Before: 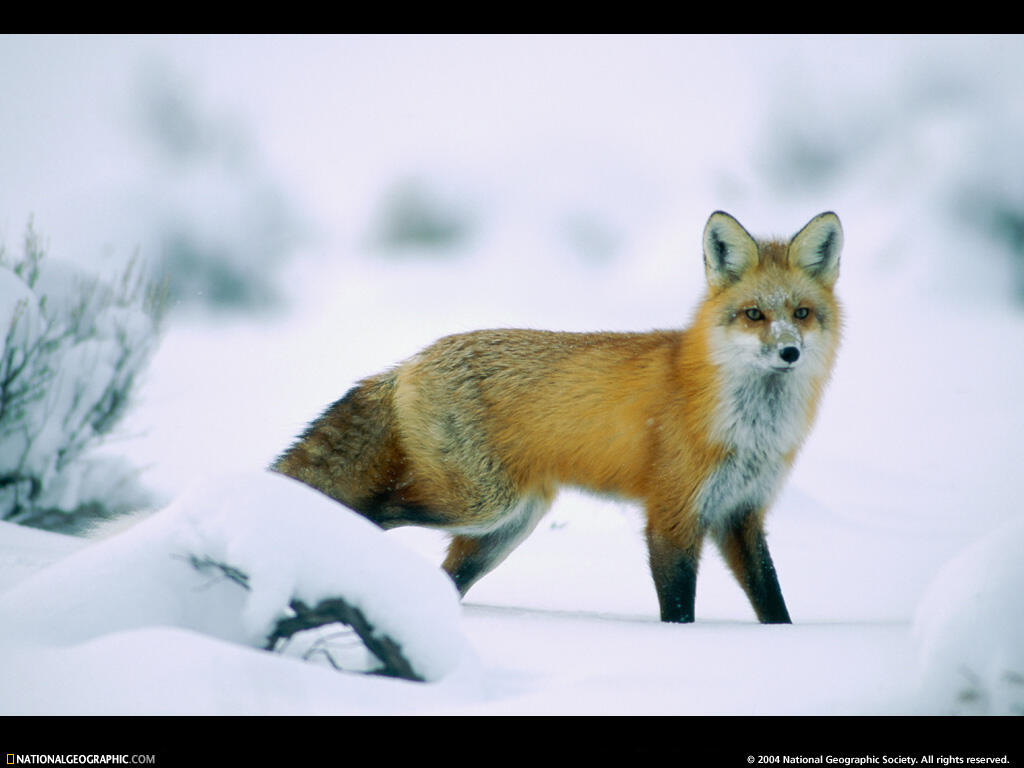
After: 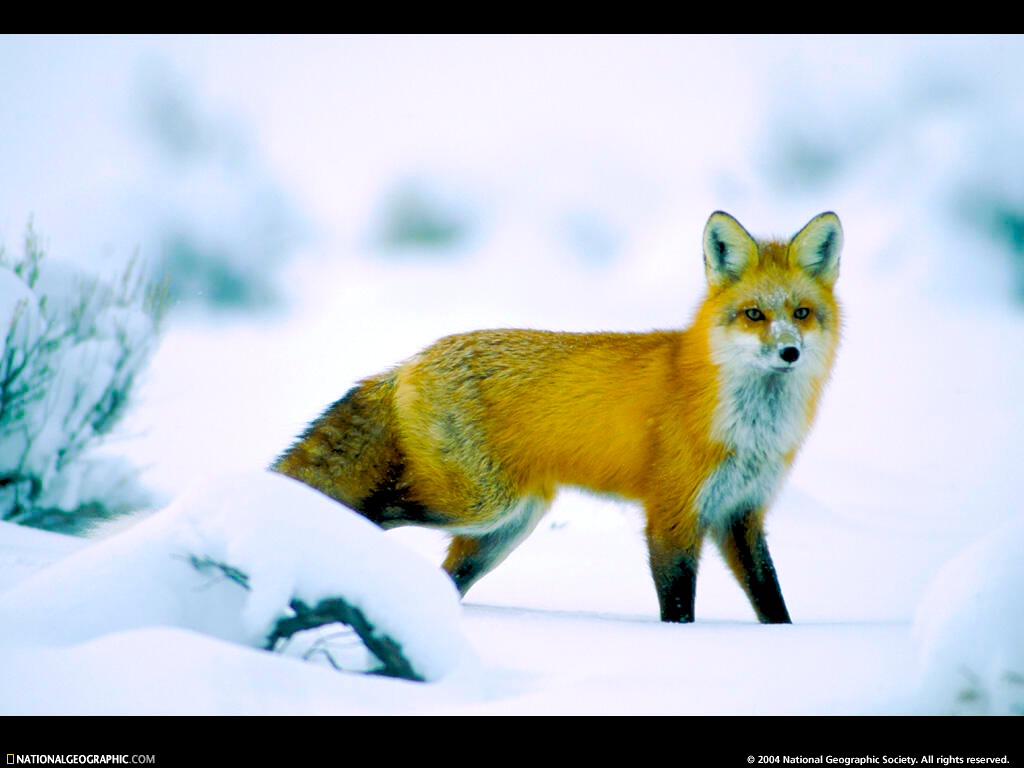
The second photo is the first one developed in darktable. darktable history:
white balance: emerald 1
rgb levels: levels [[0.013, 0.434, 0.89], [0, 0.5, 1], [0, 0.5, 1]]
color balance rgb: linear chroma grading › global chroma 23.15%, perceptual saturation grading › global saturation 28.7%, perceptual saturation grading › mid-tones 12.04%, perceptual saturation grading › shadows 10.19%, global vibrance 22.22%
